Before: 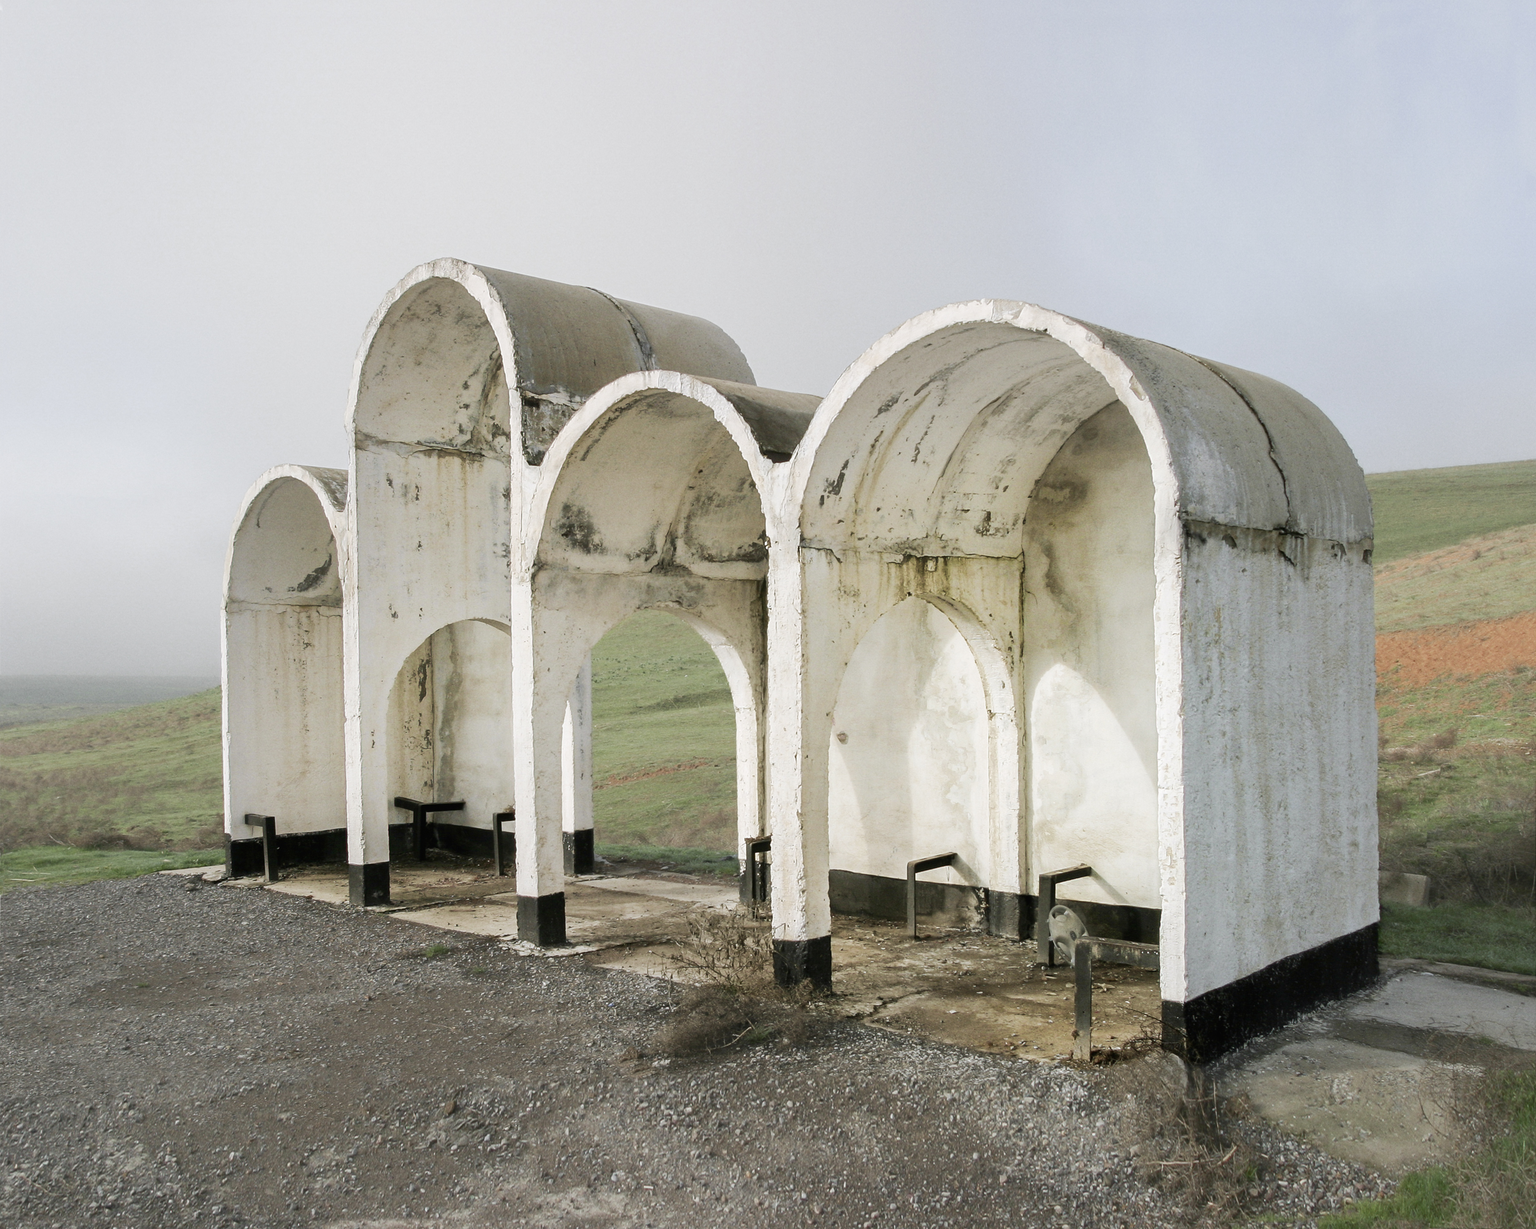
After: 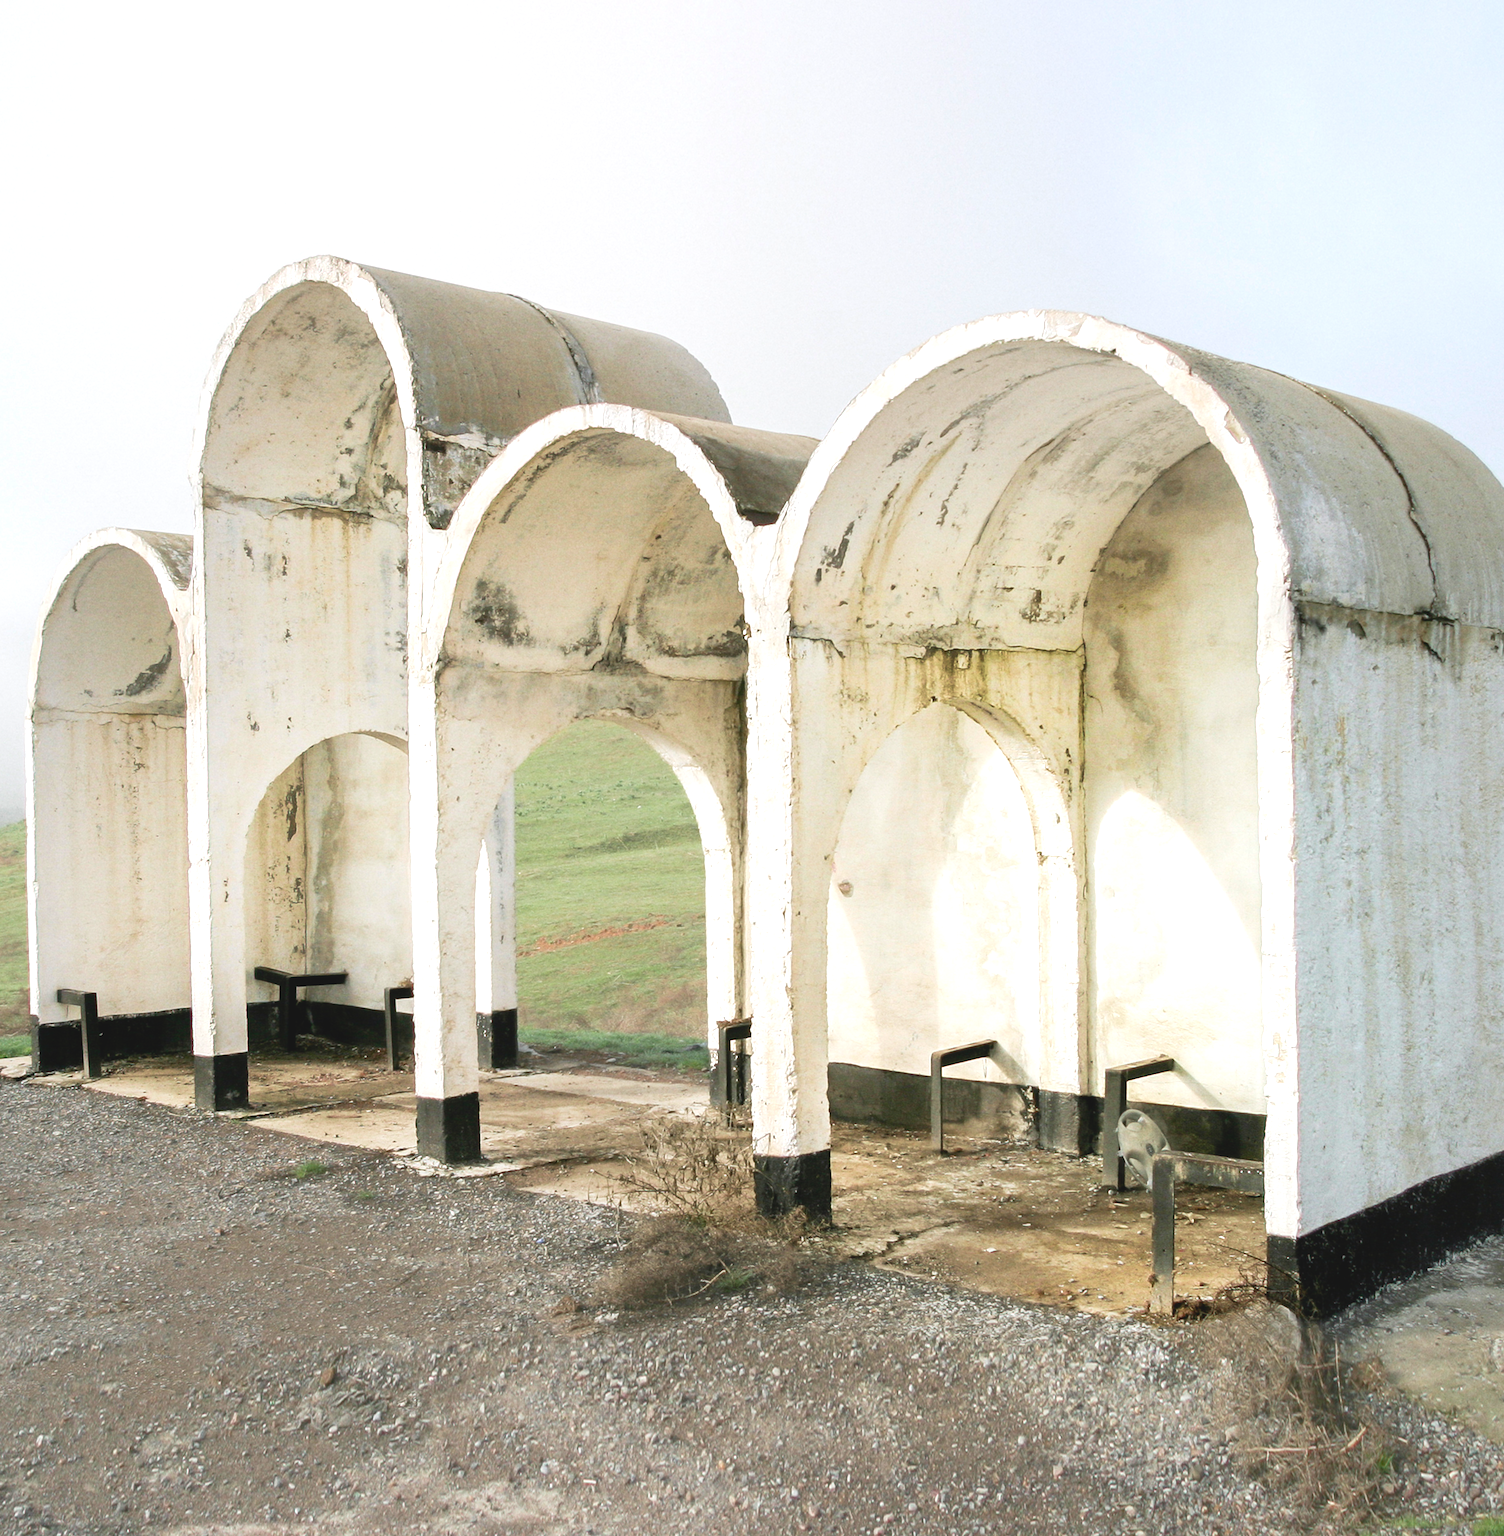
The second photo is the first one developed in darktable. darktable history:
exposure: black level correction 0, exposure 0.7 EV, compensate exposure bias true, compensate highlight preservation false
contrast brightness saturation: contrast -0.1, brightness 0.05, saturation 0.08
crop and rotate: left 13.15%, top 5.251%, right 12.609%
